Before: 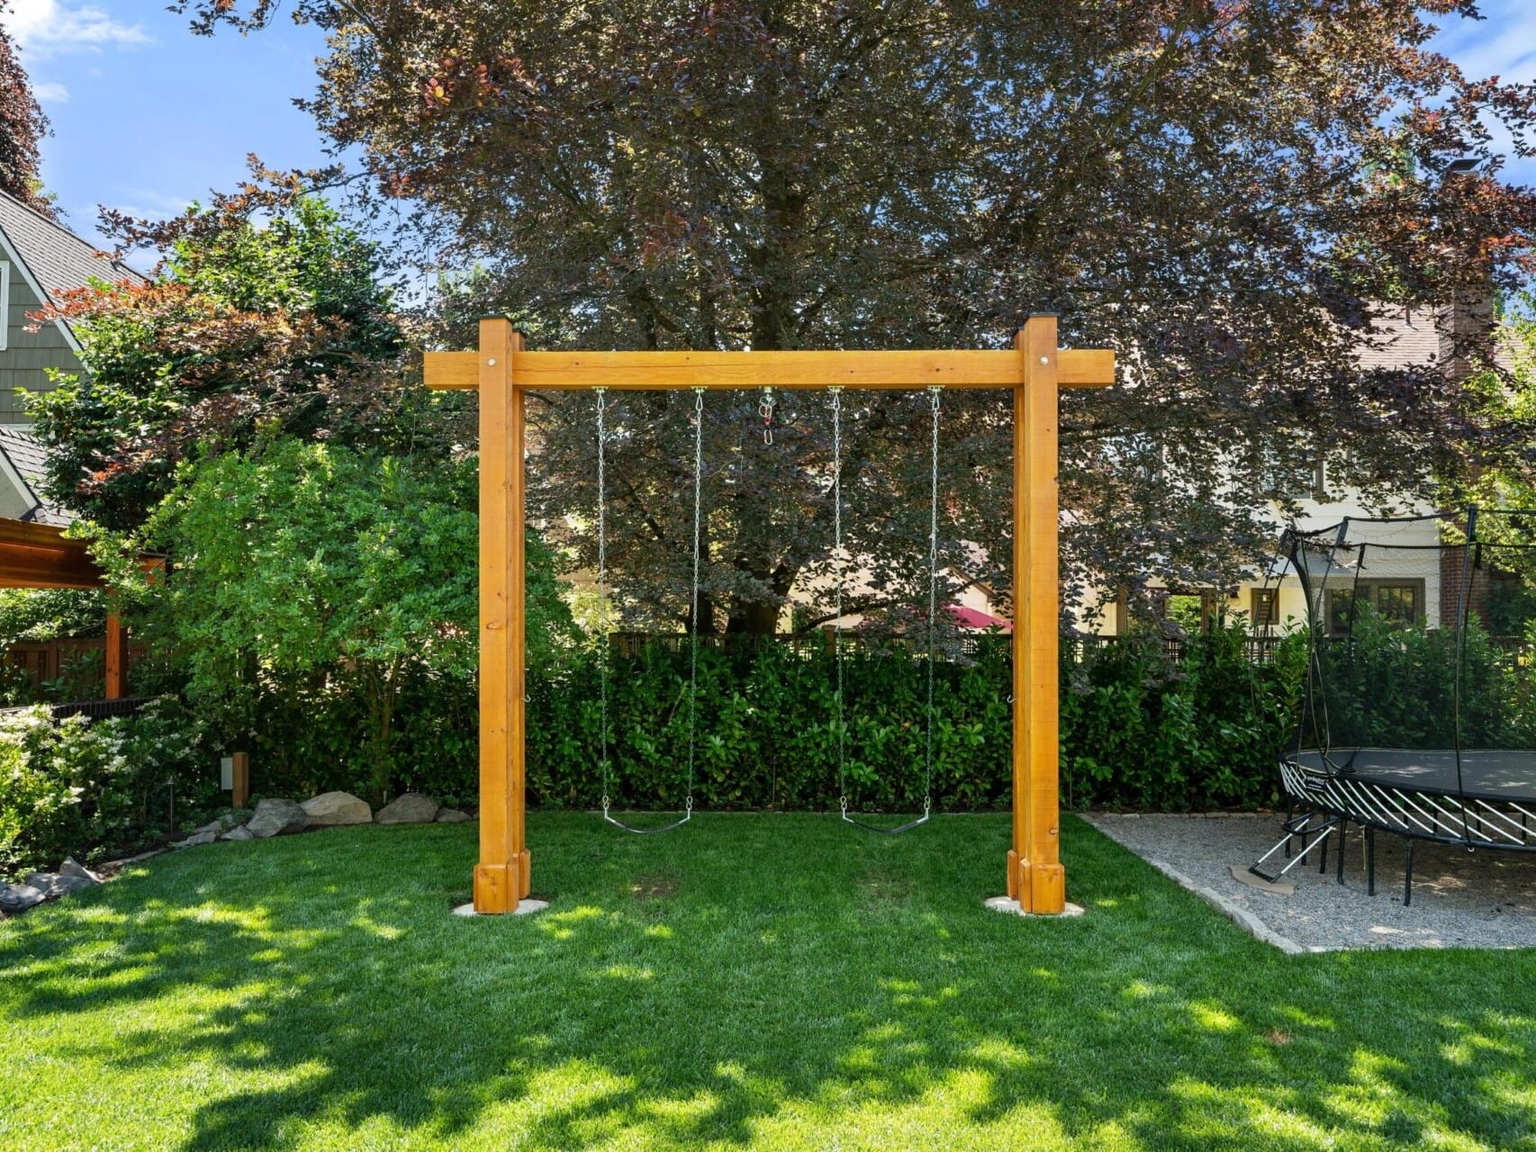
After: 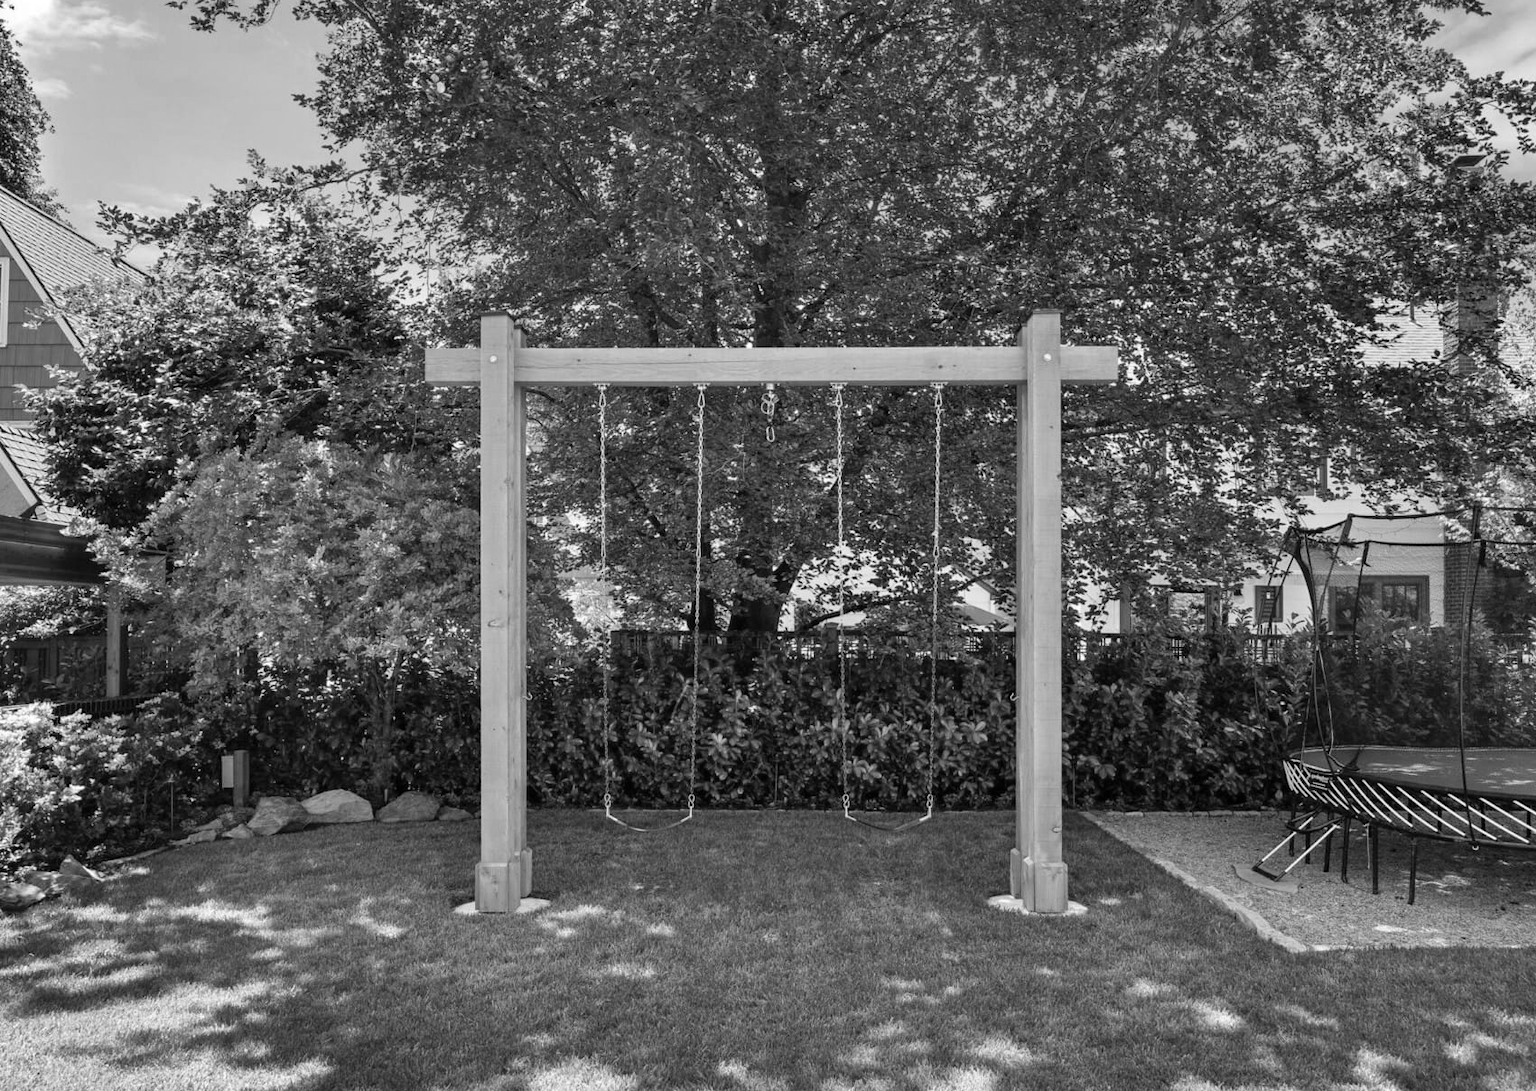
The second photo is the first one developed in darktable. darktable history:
shadows and highlights: soften with gaussian
exposure: black level correction 0, compensate highlight preservation false
contrast brightness saturation: saturation -0.999
crop: top 0.415%, right 0.257%, bottom 5.095%
